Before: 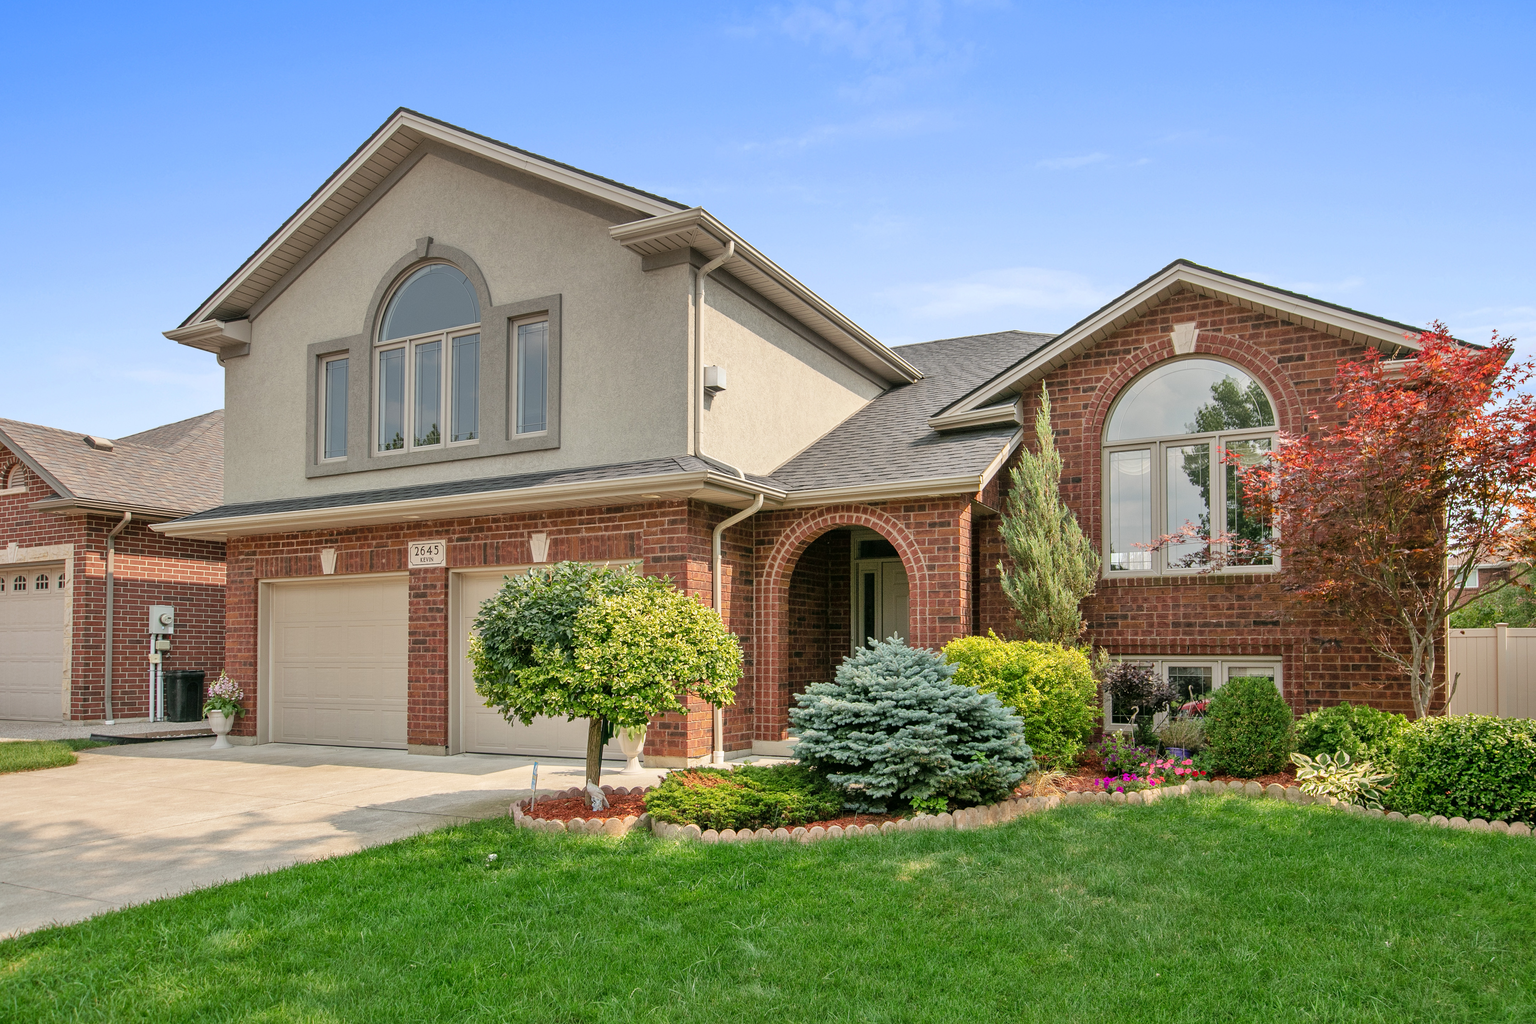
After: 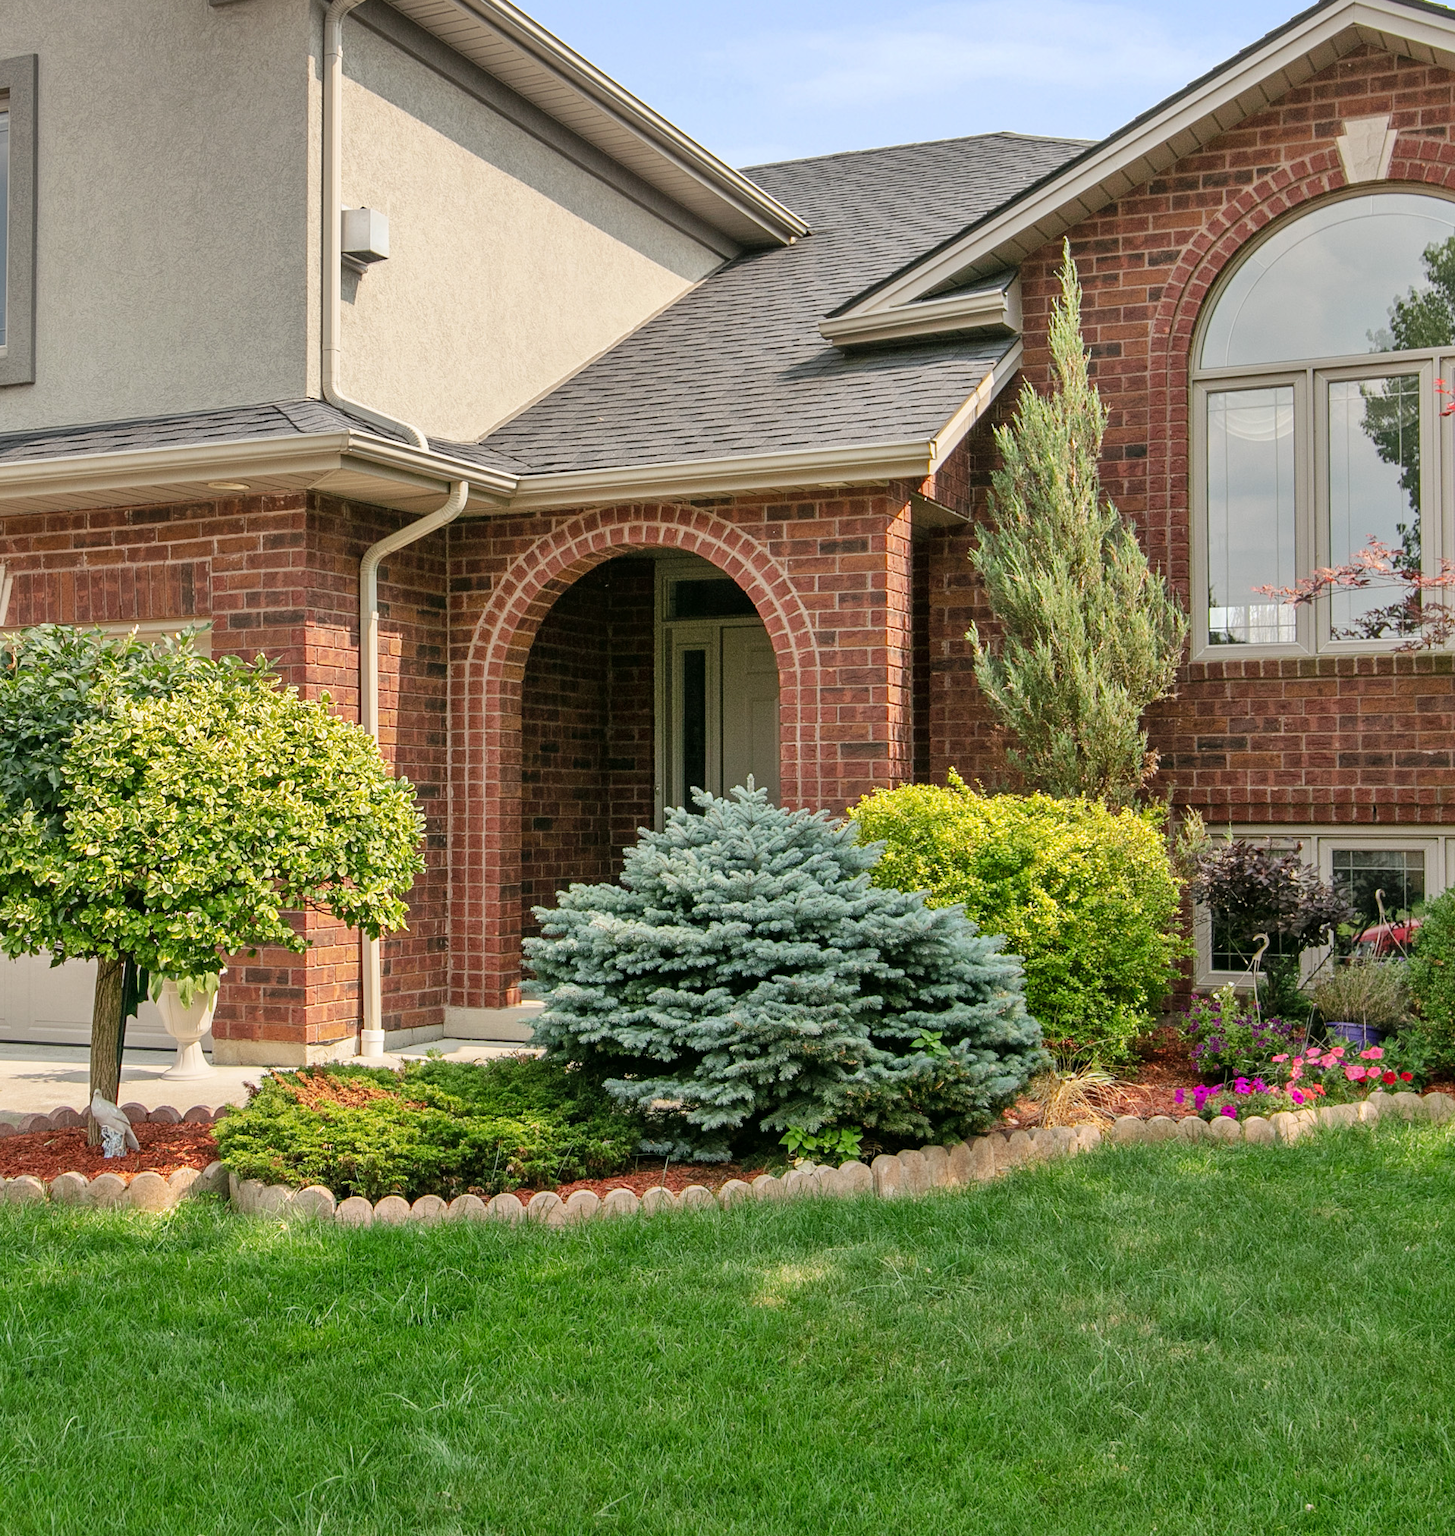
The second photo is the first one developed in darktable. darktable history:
crop: left 35.432%, top 26.233%, right 20.145%, bottom 3.432%
exposure: compensate highlight preservation false
white balance: emerald 1
